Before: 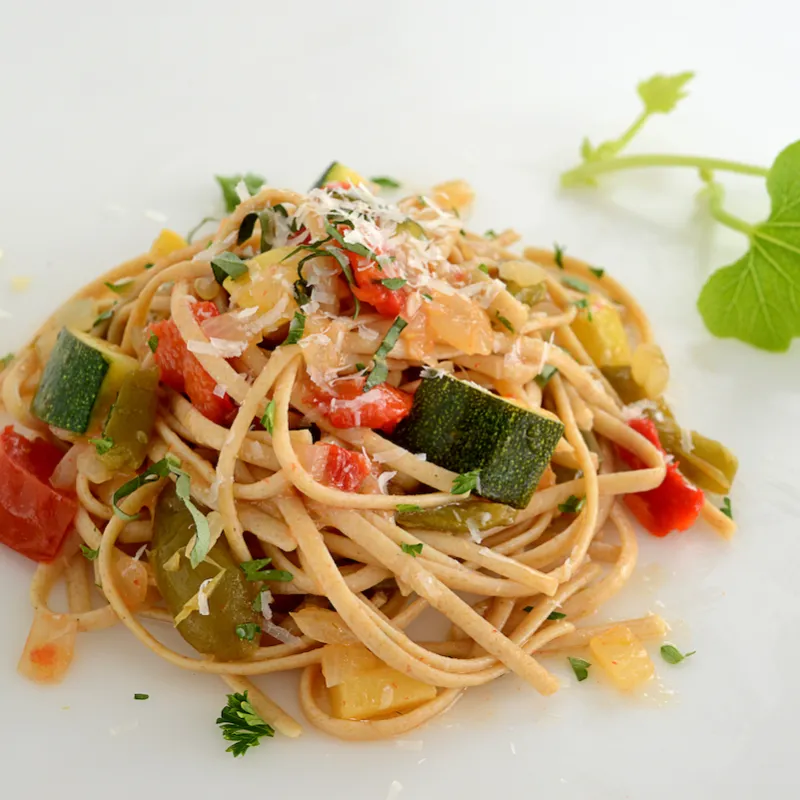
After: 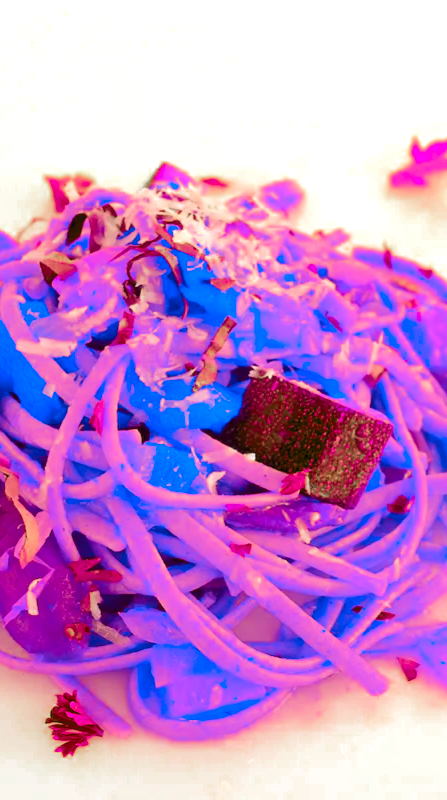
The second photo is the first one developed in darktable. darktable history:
exposure: exposure 0.661 EV, compensate highlight preservation false
crop: left 21.446%, right 22.667%
contrast brightness saturation: contrast 0.201, brightness 0.166, saturation 0.223
color zones: curves: ch0 [(0.826, 0.353)]; ch1 [(0.242, 0.647) (0.889, 0.342)]; ch2 [(0.246, 0.089) (0.969, 0.068)]
